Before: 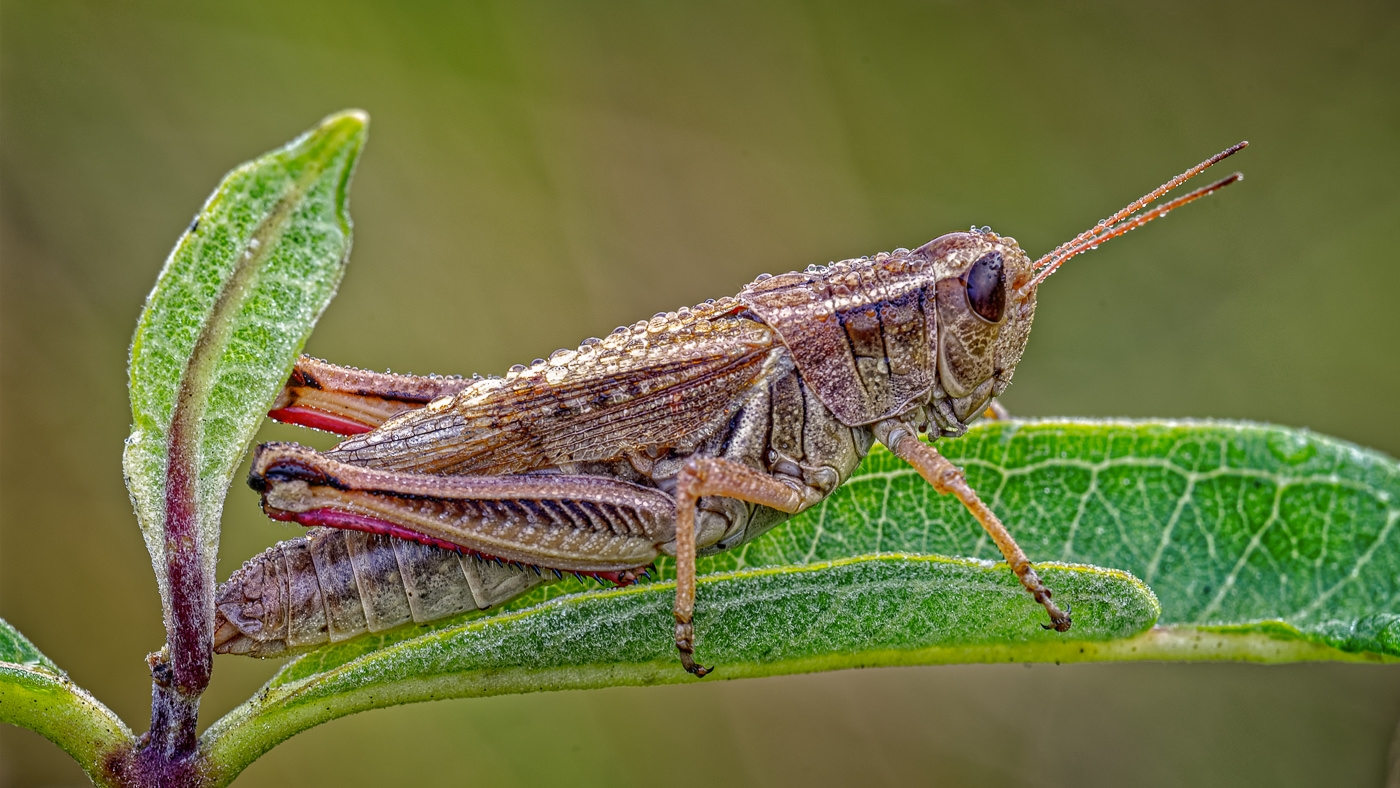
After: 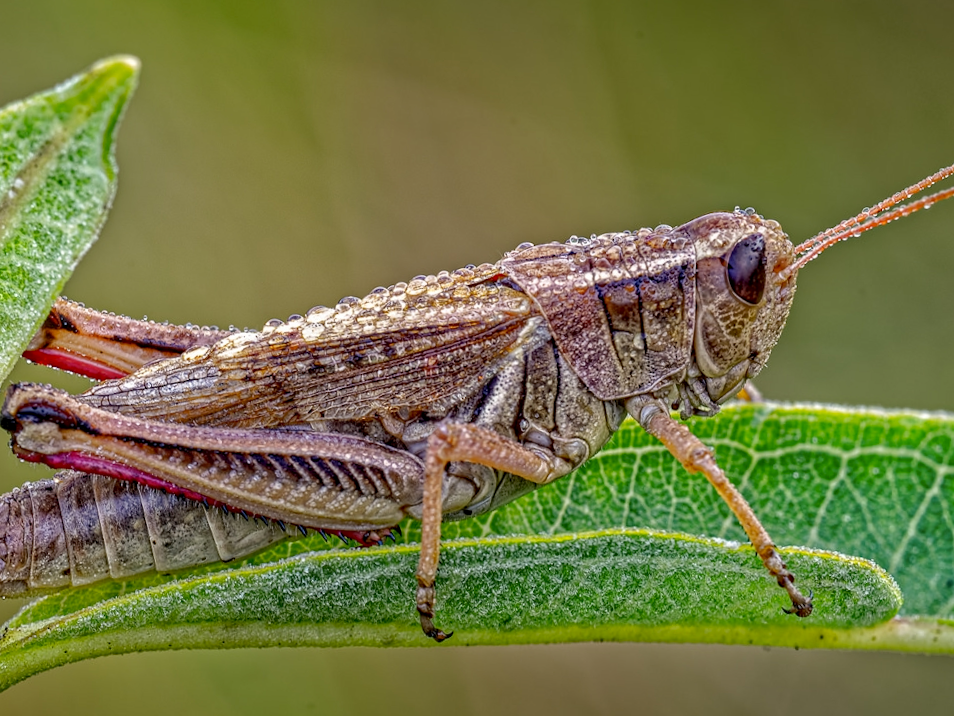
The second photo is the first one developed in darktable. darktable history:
exposure: black level correction 0.004, exposure 0.014 EV, compensate highlight preservation false
crop and rotate: angle -3.27°, left 14.277%, top 0.028%, right 10.766%, bottom 0.028%
